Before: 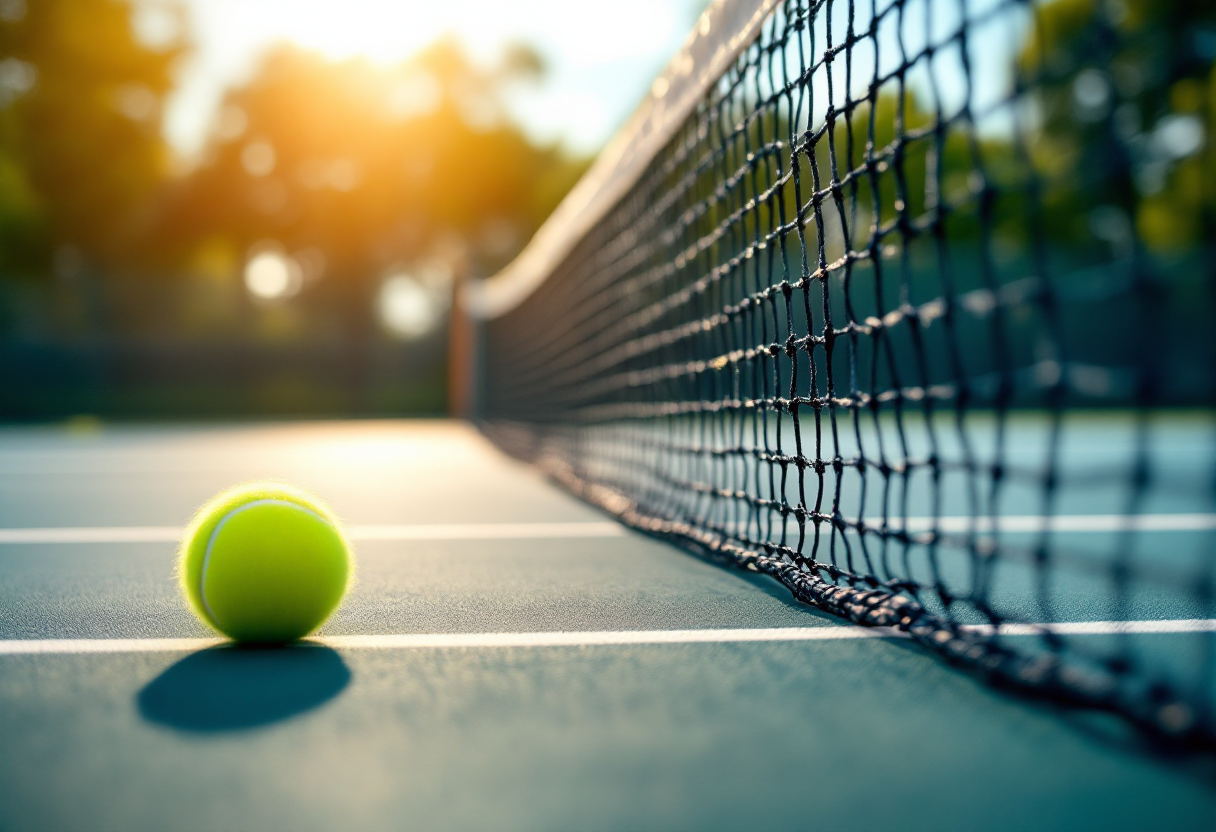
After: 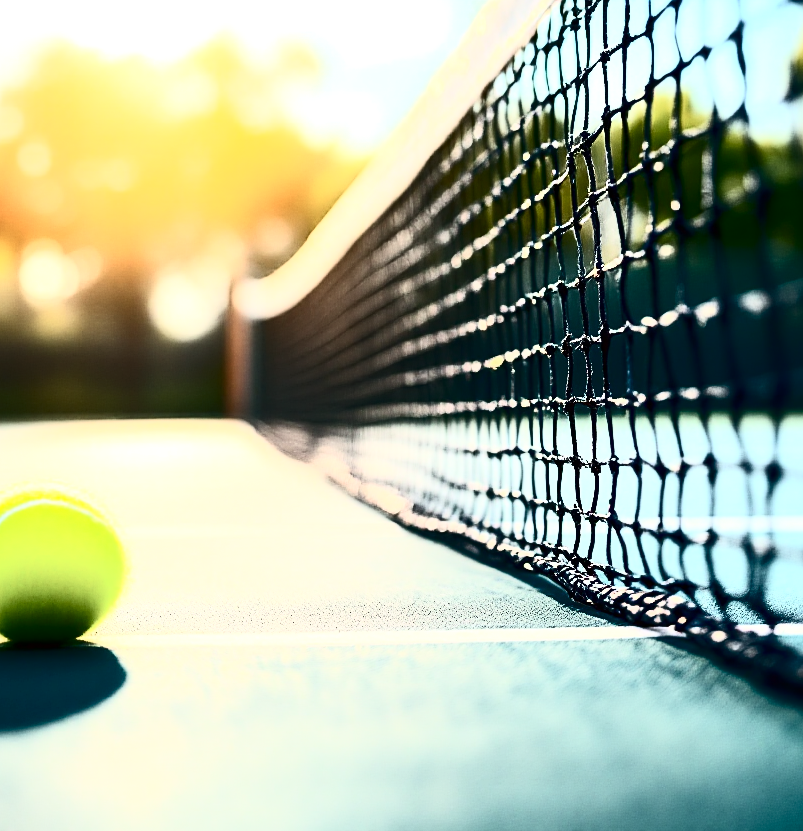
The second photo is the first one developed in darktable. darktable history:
sharpen: on, module defaults
contrast brightness saturation: contrast 0.93, brightness 0.2
exposure: exposure 0.493 EV, compensate highlight preservation false
crop and rotate: left 18.442%, right 15.508%
